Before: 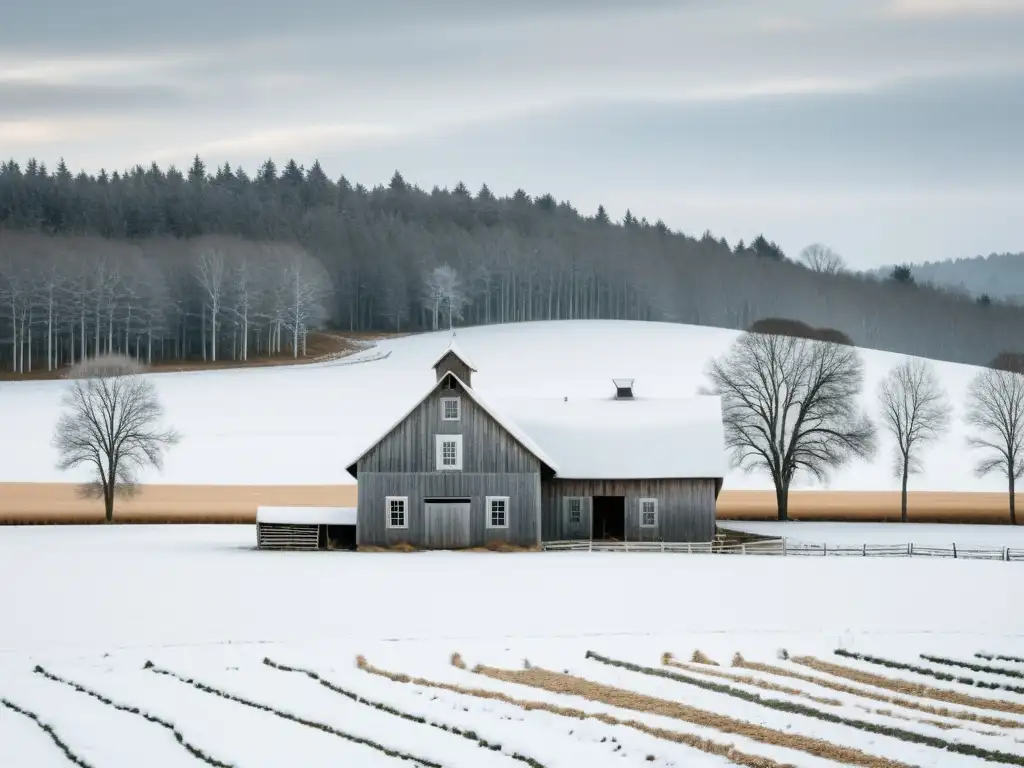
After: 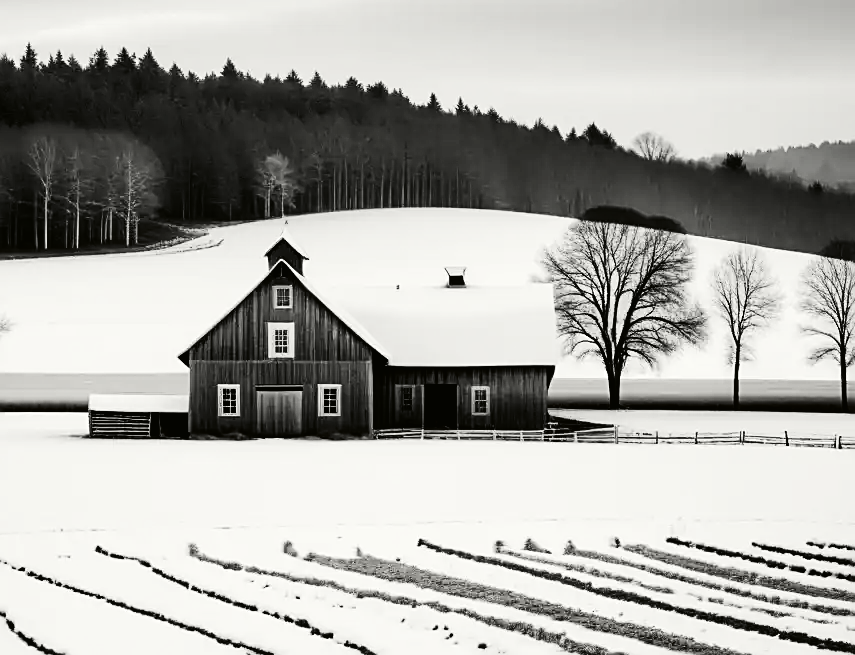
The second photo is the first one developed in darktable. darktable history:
crop: left 16.481%, top 14.589%
contrast brightness saturation: contrast 0.018, brightness -0.994, saturation -0.98
tone curve: curves: ch0 [(0, 0.01) (0.052, 0.045) (0.136, 0.133) (0.29, 0.332) (0.453, 0.531) (0.676, 0.751) (0.89, 0.919) (1, 1)]; ch1 [(0, 0) (0.094, 0.081) (0.285, 0.299) (0.385, 0.403) (0.446, 0.443) (0.502, 0.5) (0.544, 0.552) (0.589, 0.612) (0.722, 0.728) (1, 1)]; ch2 [(0, 0) (0.257, 0.217) (0.43, 0.421) (0.498, 0.507) (0.531, 0.544) (0.56, 0.579) (0.625, 0.642) (1, 1)], color space Lab, independent channels, preserve colors none
sharpen: on, module defaults
base curve: curves: ch0 [(0, 0) (0.028, 0.03) (0.121, 0.232) (0.46, 0.748) (0.859, 0.968) (1, 1)], preserve colors none
